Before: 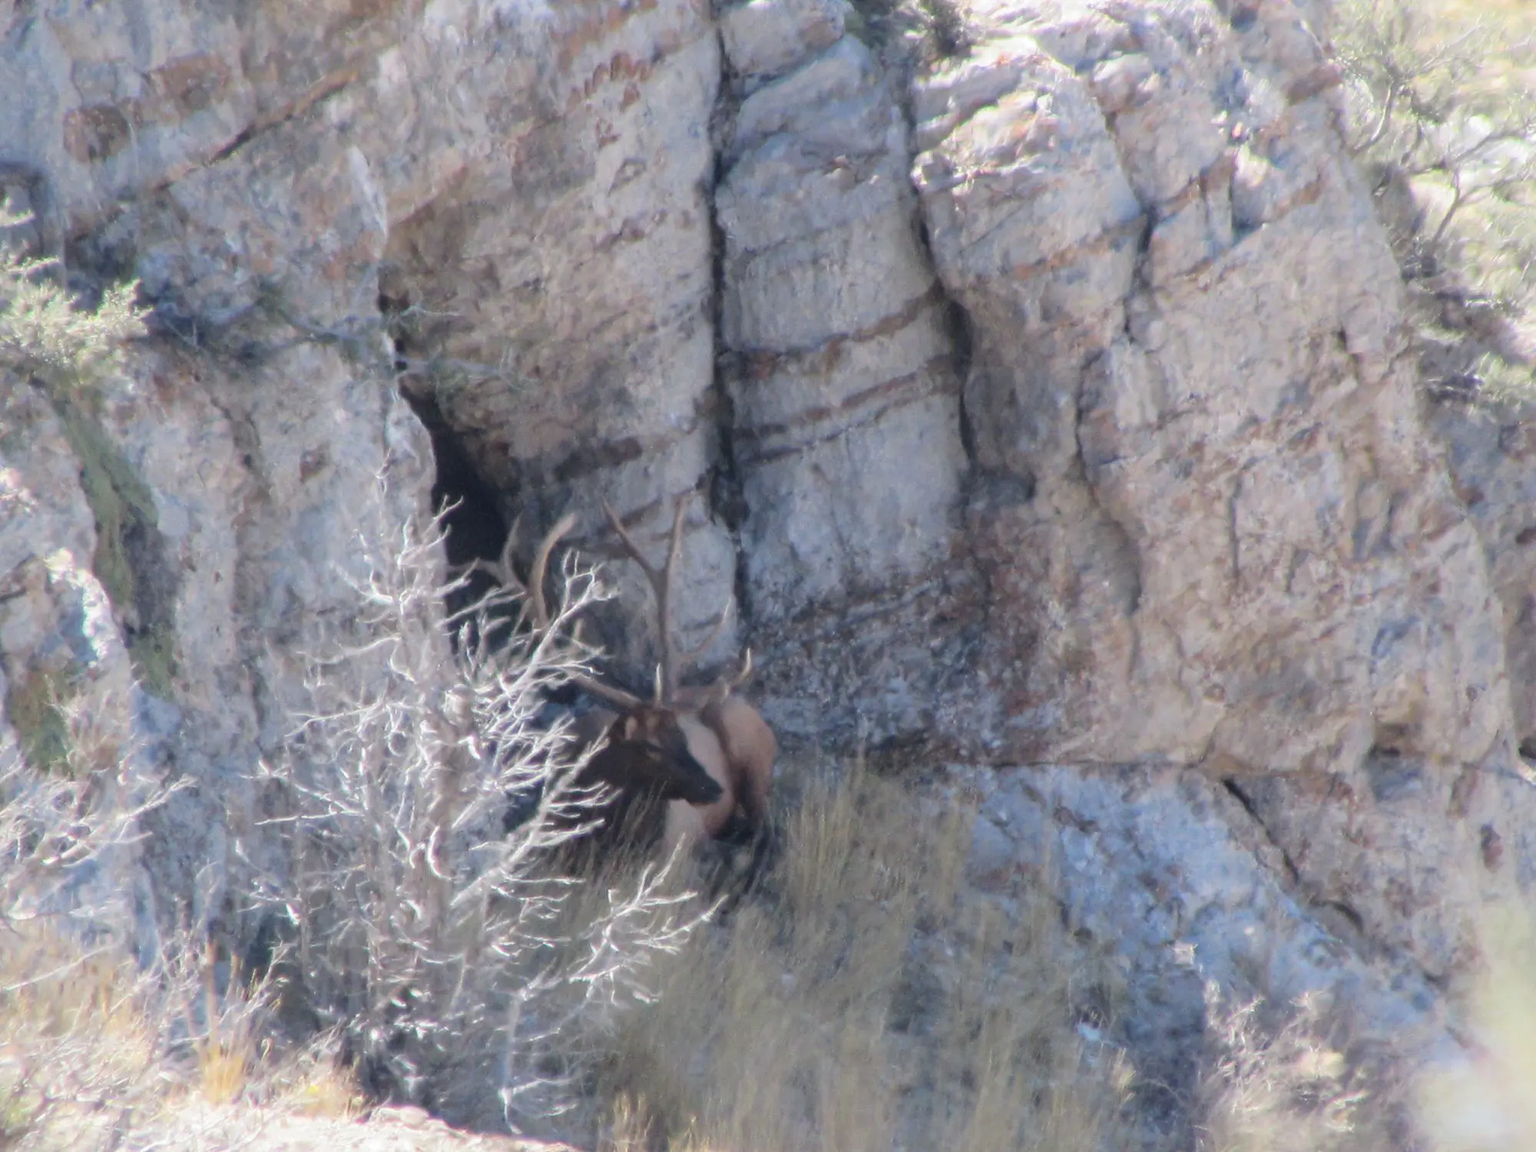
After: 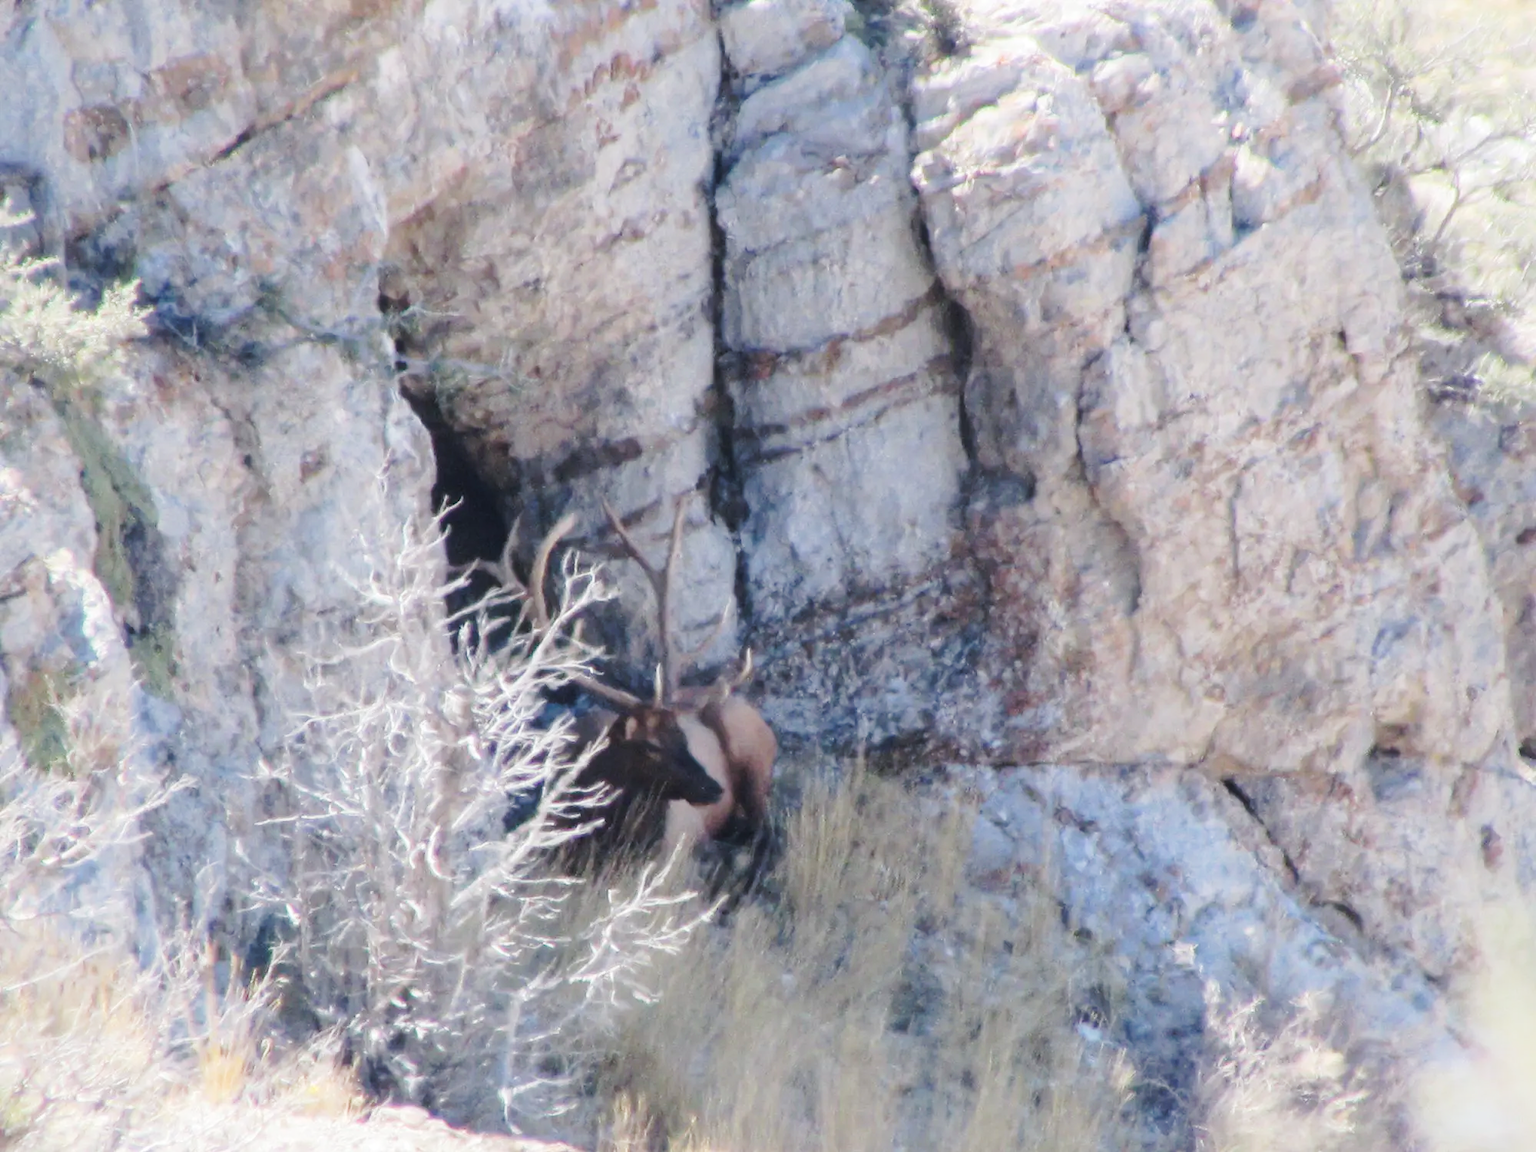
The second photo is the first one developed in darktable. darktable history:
tone curve: curves: ch0 [(0, 0.023) (0.103, 0.087) (0.295, 0.297) (0.445, 0.531) (0.553, 0.665) (0.735, 0.843) (0.994, 1)]; ch1 [(0, 0) (0.427, 0.346) (0.456, 0.426) (0.484, 0.483) (0.509, 0.514) (0.535, 0.56) (0.581, 0.632) (0.646, 0.715) (1, 1)]; ch2 [(0, 0) (0.369, 0.388) (0.449, 0.431) (0.501, 0.495) (0.533, 0.518) (0.572, 0.612) (0.677, 0.752) (1, 1)], preserve colors none
